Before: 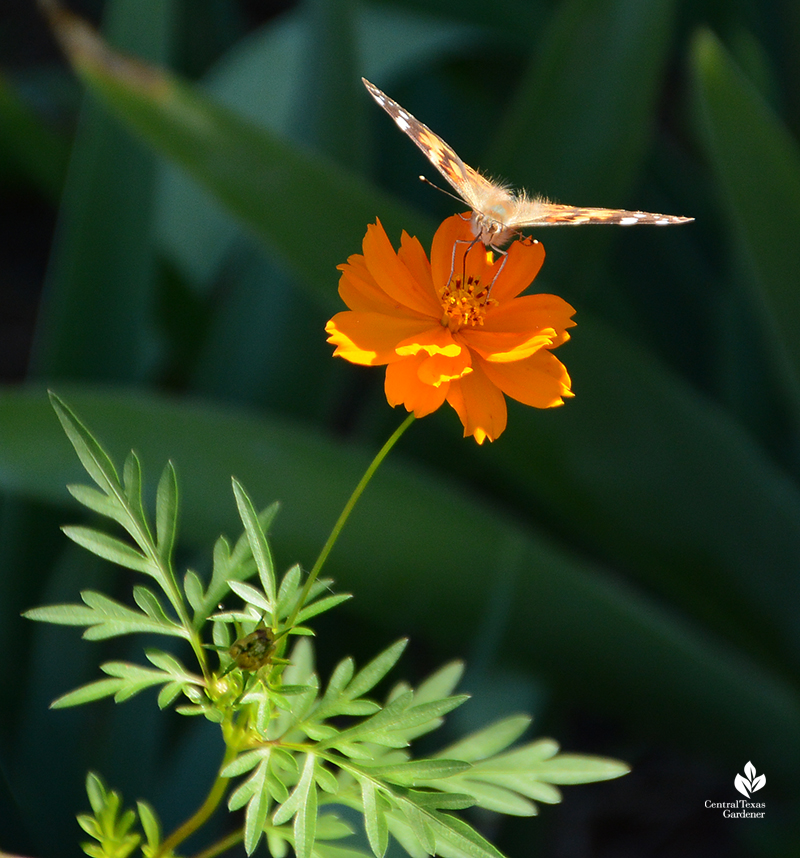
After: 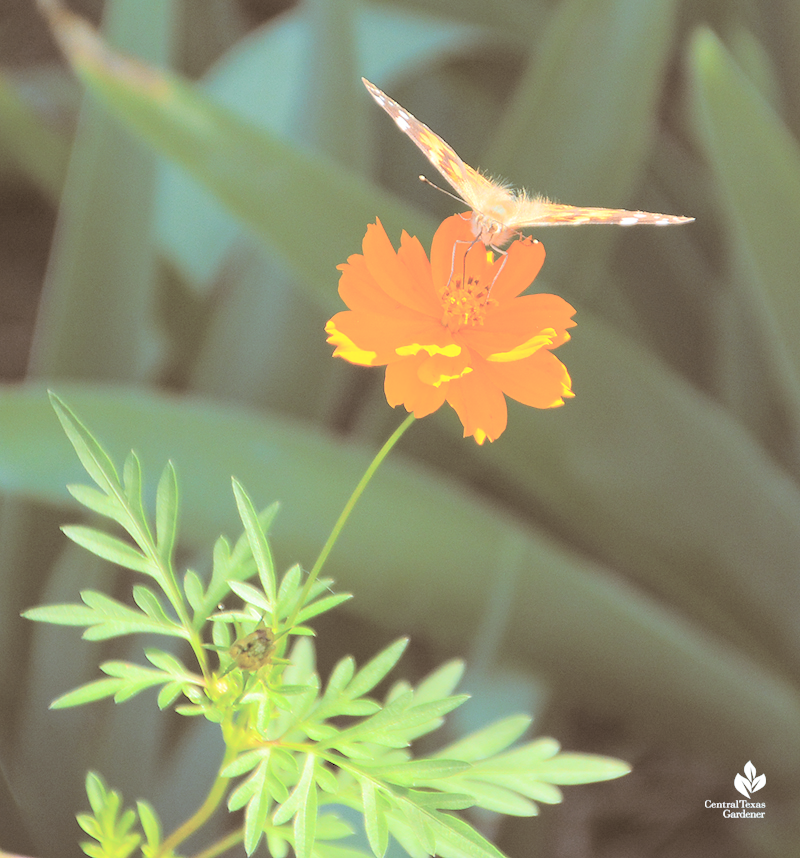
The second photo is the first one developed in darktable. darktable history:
split-toning: shadows › hue 32.4°, shadows › saturation 0.51, highlights › hue 180°, highlights › saturation 0, balance -60.17, compress 55.19%
color balance rgb: perceptual saturation grading › global saturation -3%
contrast brightness saturation: brightness 1
